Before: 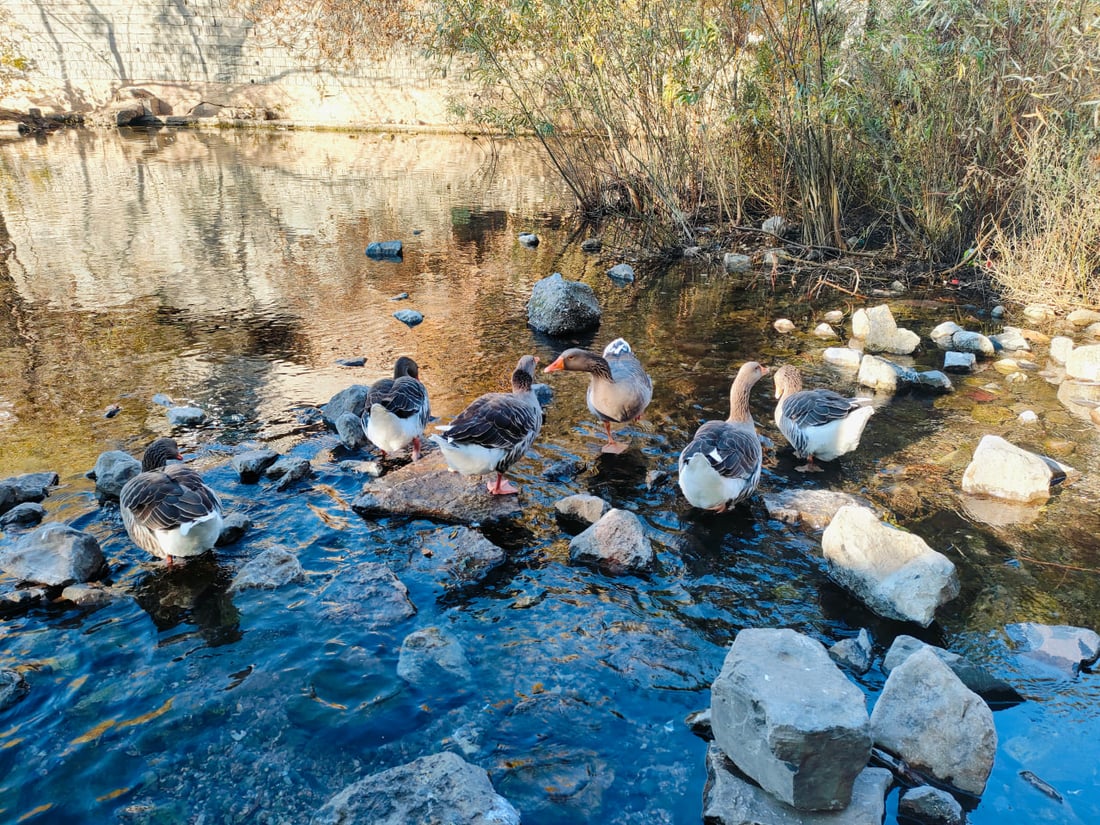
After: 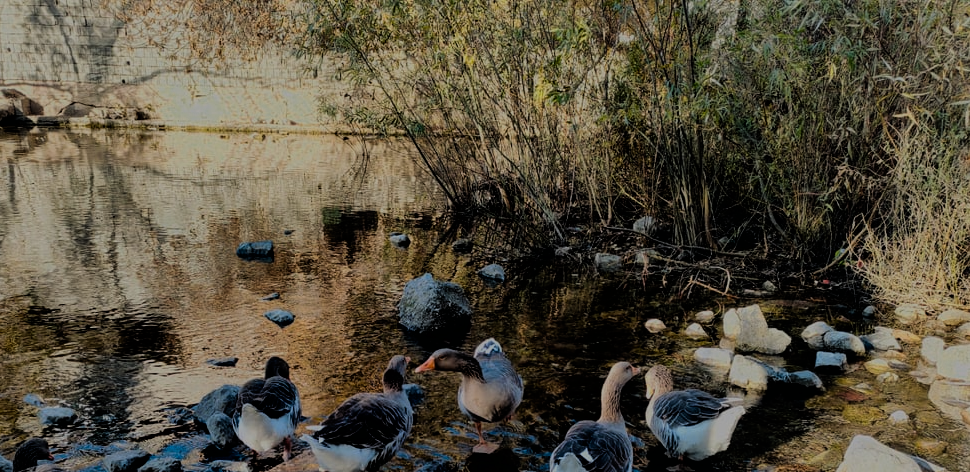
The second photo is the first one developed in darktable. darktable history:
crop and rotate: left 11.812%, bottom 42.776%
exposure: exposure -1.468 EV, compensate highlight preservation false
color zones: curves: ch0 [(0.099, 0.624) (0.257, 0.596) (0.384, 0.376) (0.529, 0.492) (0.697, 0.564) (0.768, 0.532) (0.908, 0.644)]; ch1 [(0.112, 0.564) (0.254, 0.612) (0.432, 0.676) (0.592, 0.456) (0.743, 0.684) (0.888, 0.536)]; ch2 [(0.25, 0.5) (0.469, 0.36) (0.75, 0.5)]
white balance: emerald 1
filmic rgb: black relative exposure -5 EV, hardness 2.88, contrast 1.3, highlights saturation mix -30%
